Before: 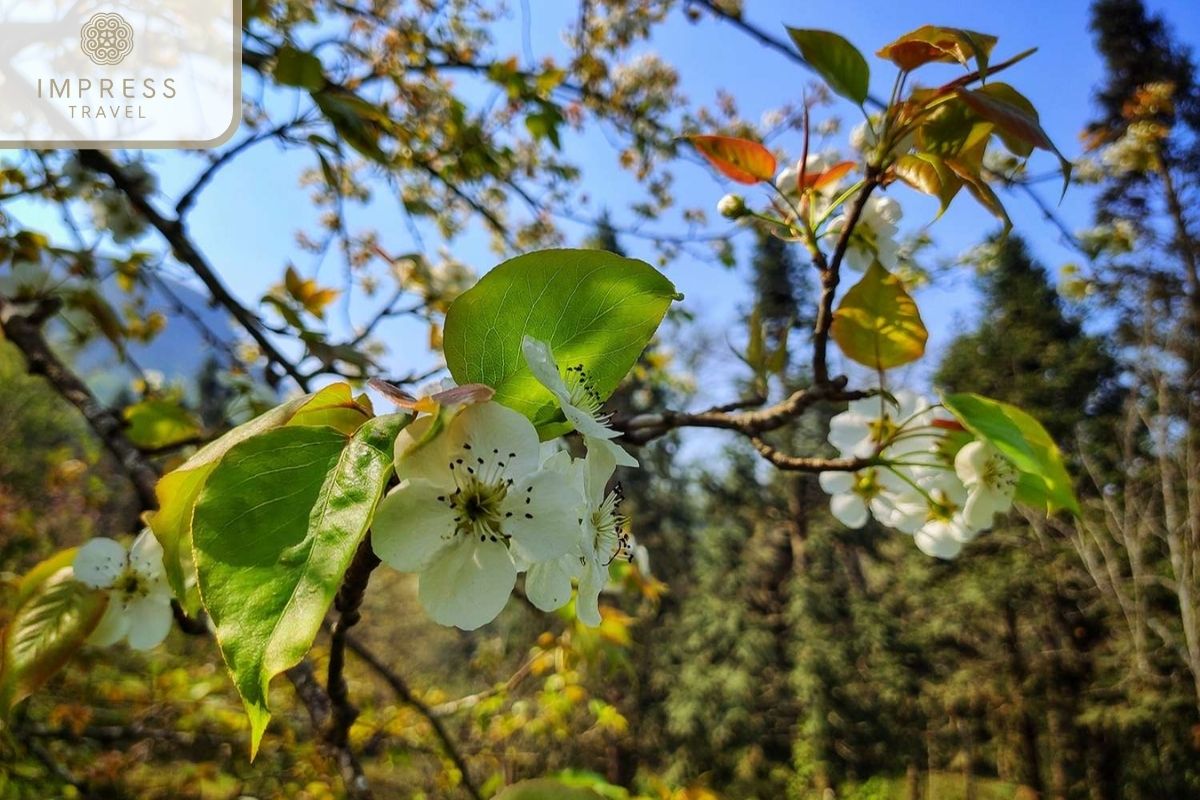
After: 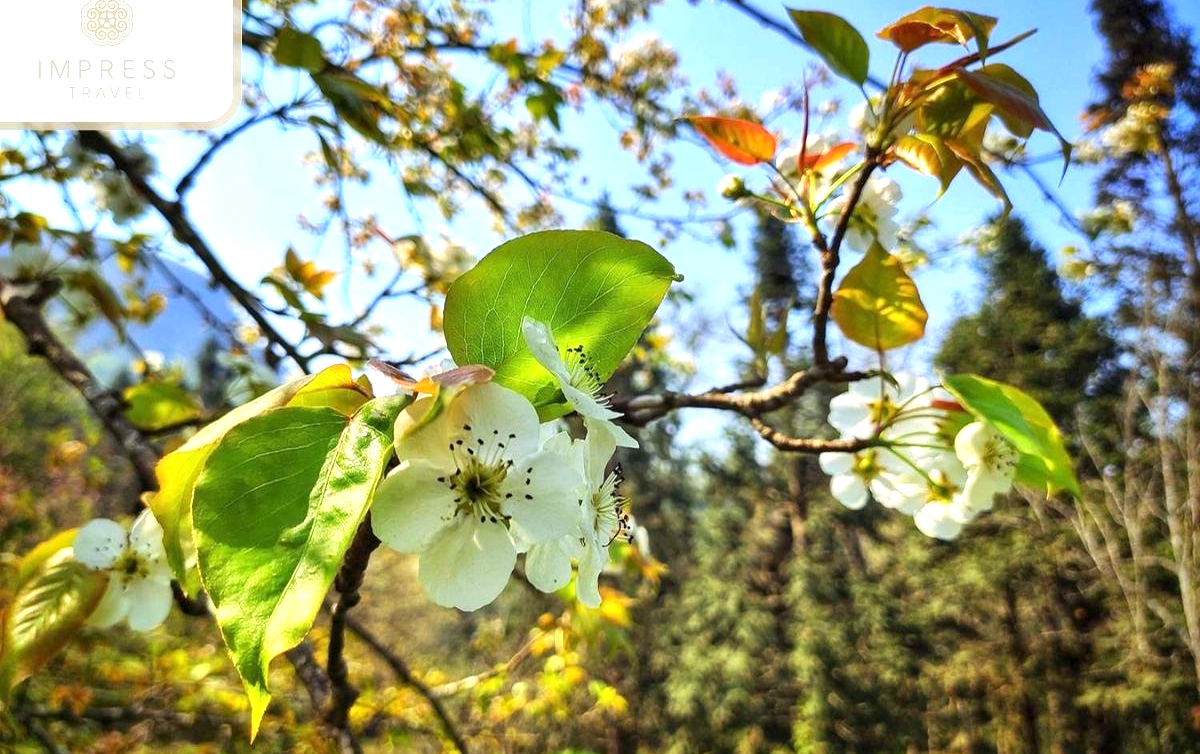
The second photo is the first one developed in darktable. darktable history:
crop and rotate: top 2.568%, bottom 3.101%
exposure: exposure 1 EV, compensate highlight preservation false
tone equalizer: -8 EV 0.072 EV
